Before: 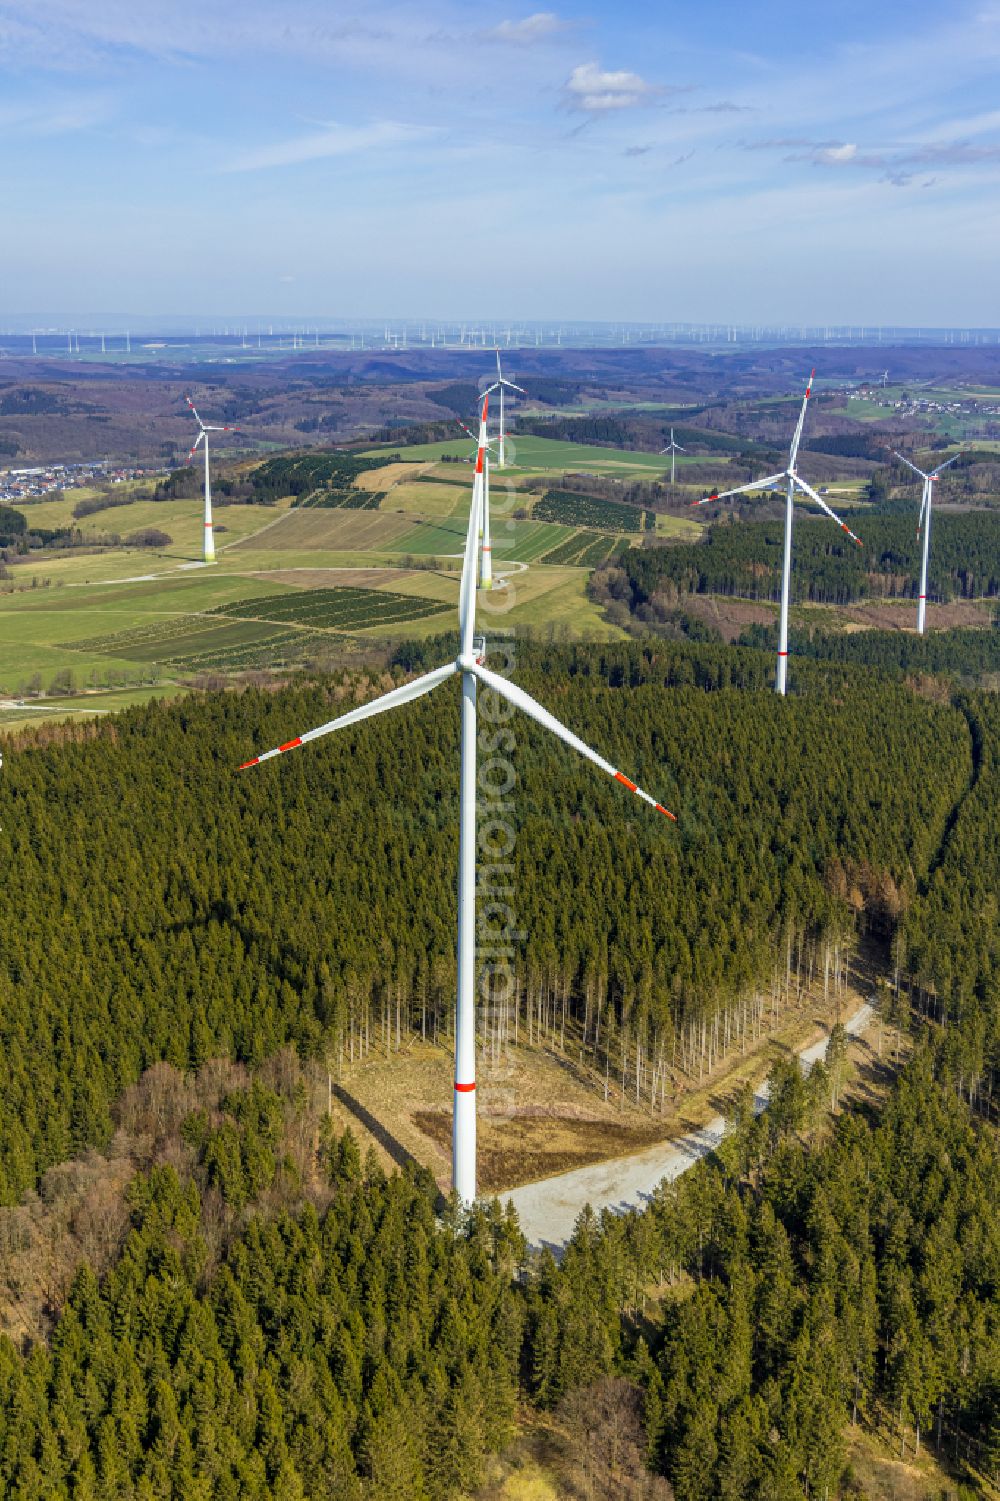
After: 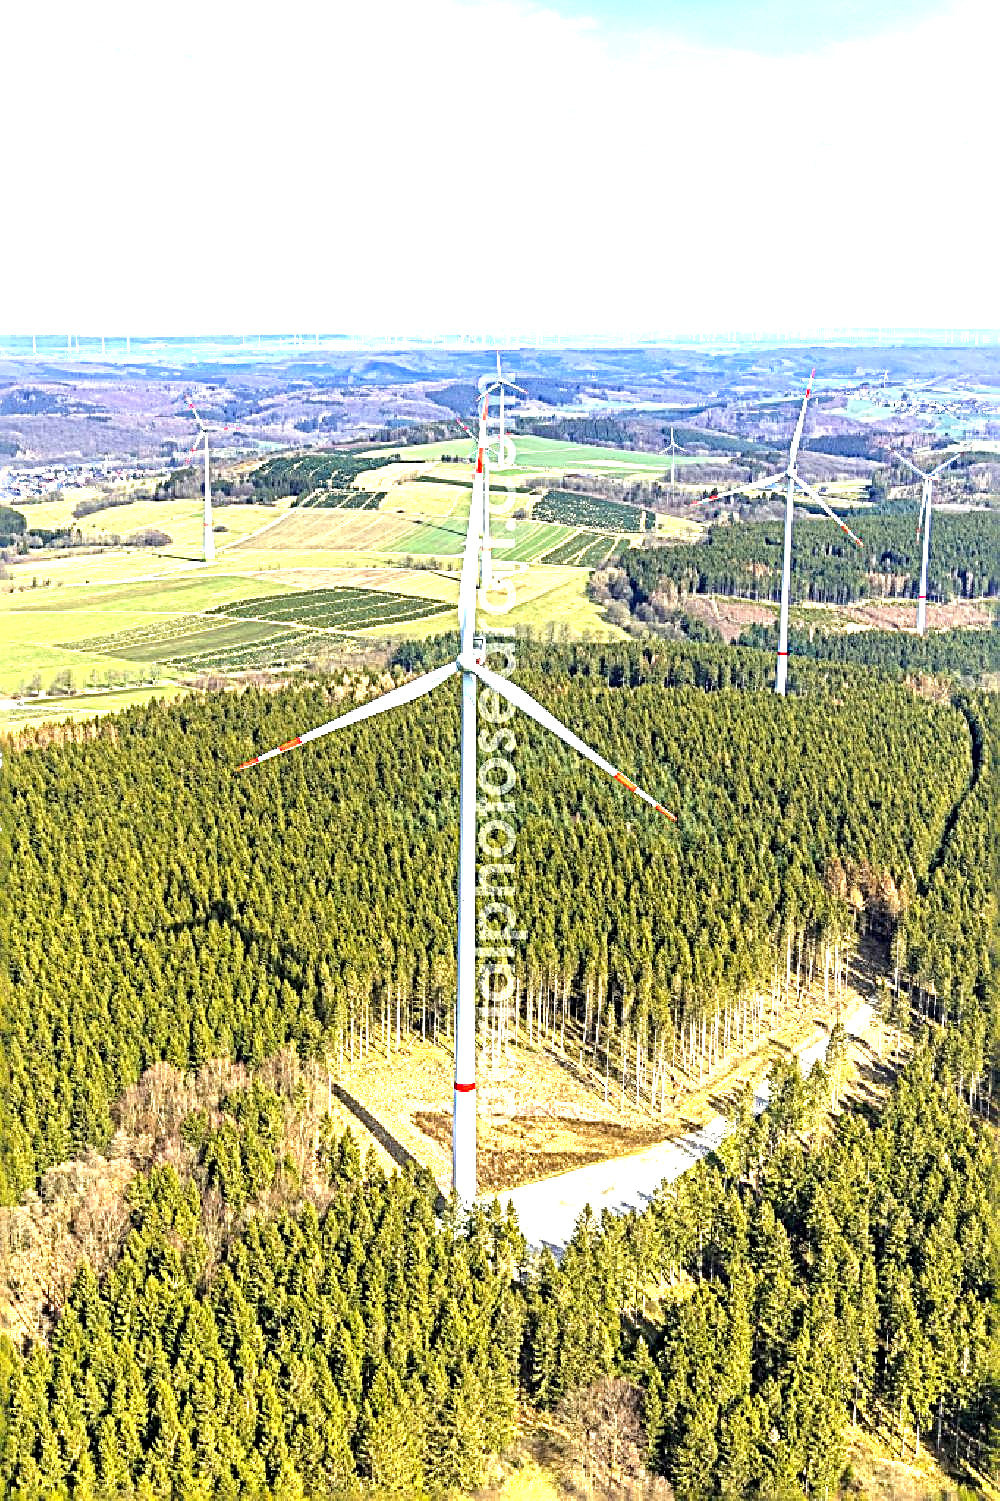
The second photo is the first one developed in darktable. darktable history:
exposure: exposure 2.021 EV, compensate highlight preservation false
sharpen: radius 3.739, amount 0.945
